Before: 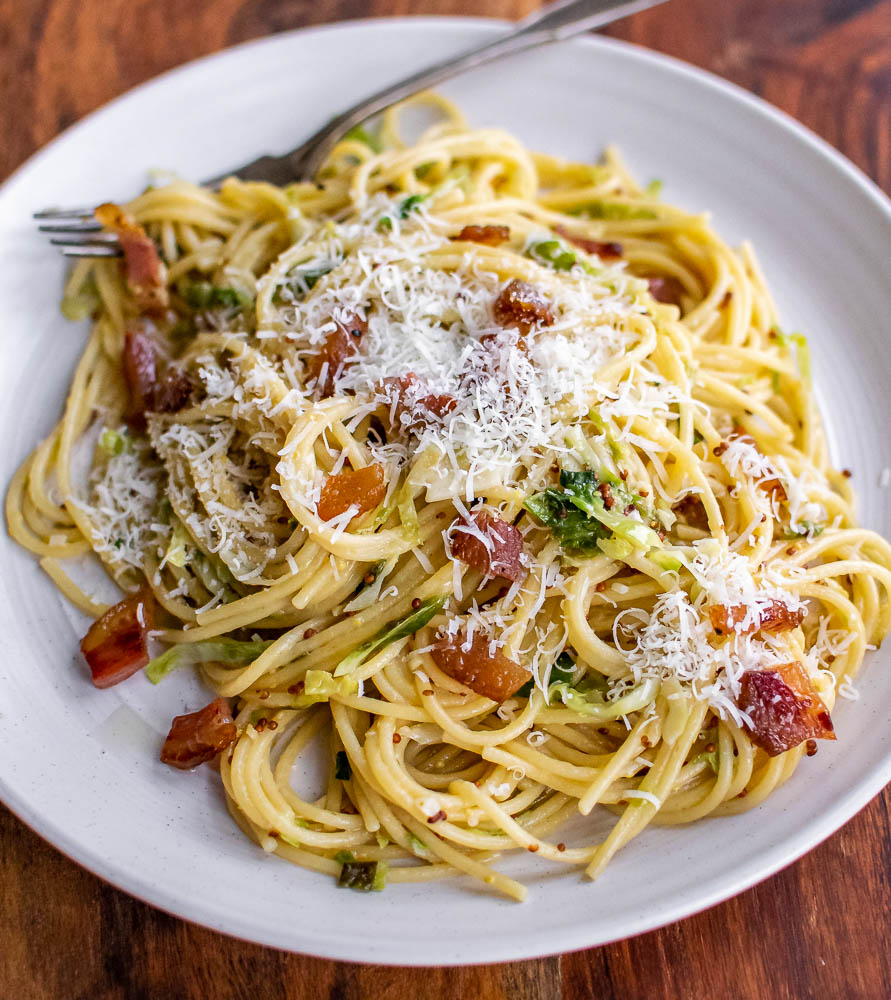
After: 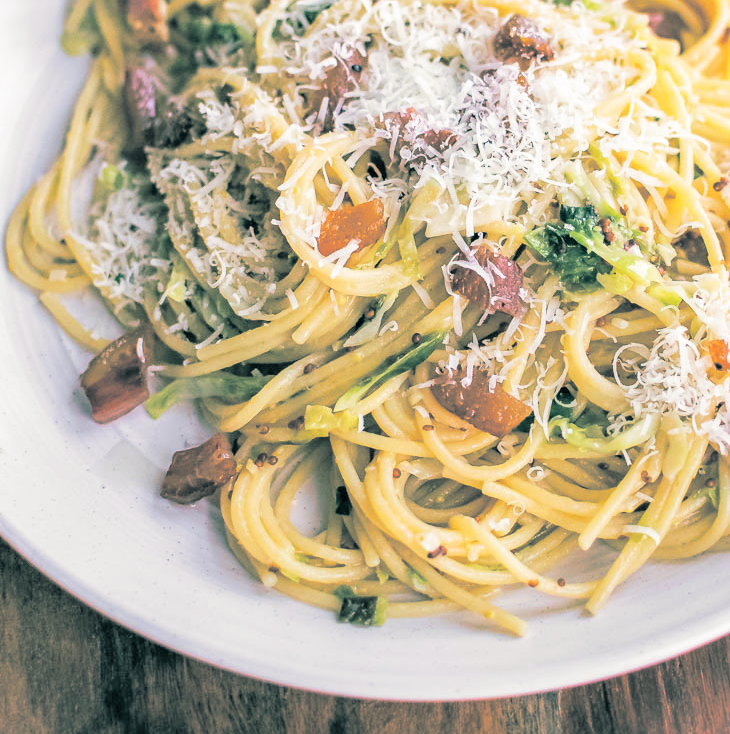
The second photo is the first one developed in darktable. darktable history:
global tonemap: drago (0.7, 100)
crop: top 26.531%, right 17.959%
split-toning: shadows › hue 186.43°, highlights › hue 49.29°, compress 30.29%
